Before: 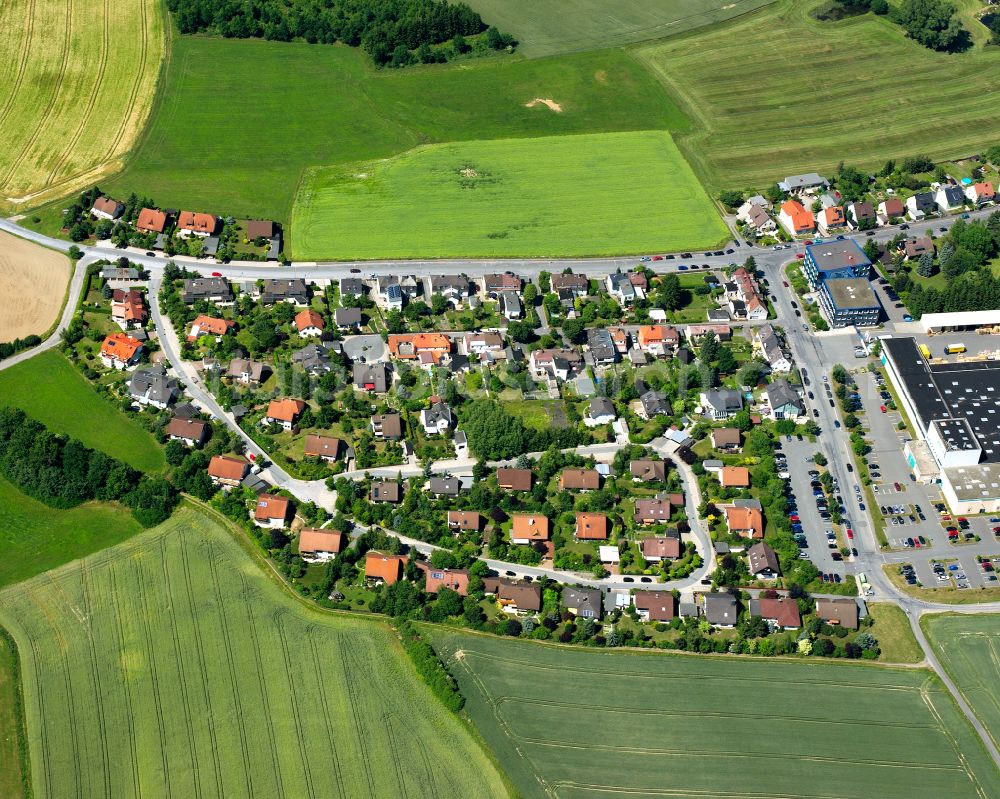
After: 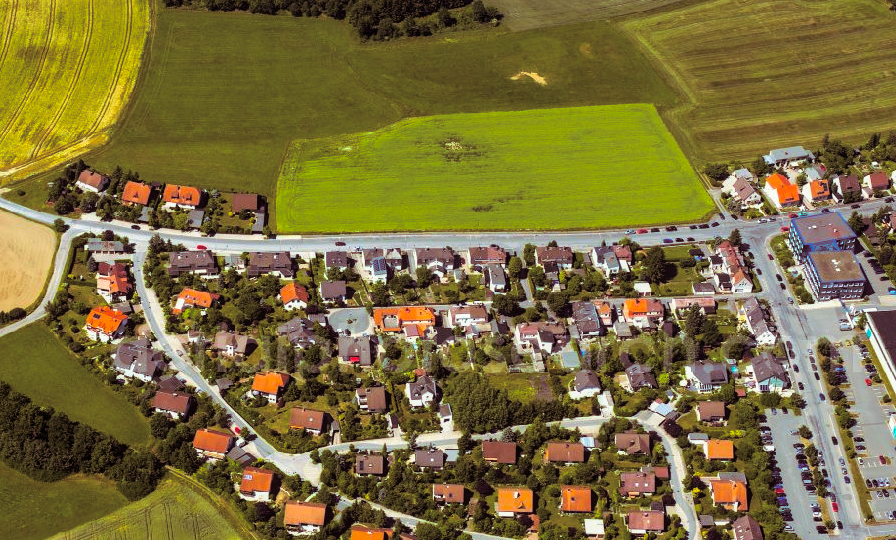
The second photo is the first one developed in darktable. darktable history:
color balance rgb: linear chroma grading › global chroma 15%, perceptual saturation grading › global saturation 30%
crop: left 1.509%, top 3.452%, right 7.696%, bottom 28.452%
split-toning: on, module defaults
local contrast: detail 110%
